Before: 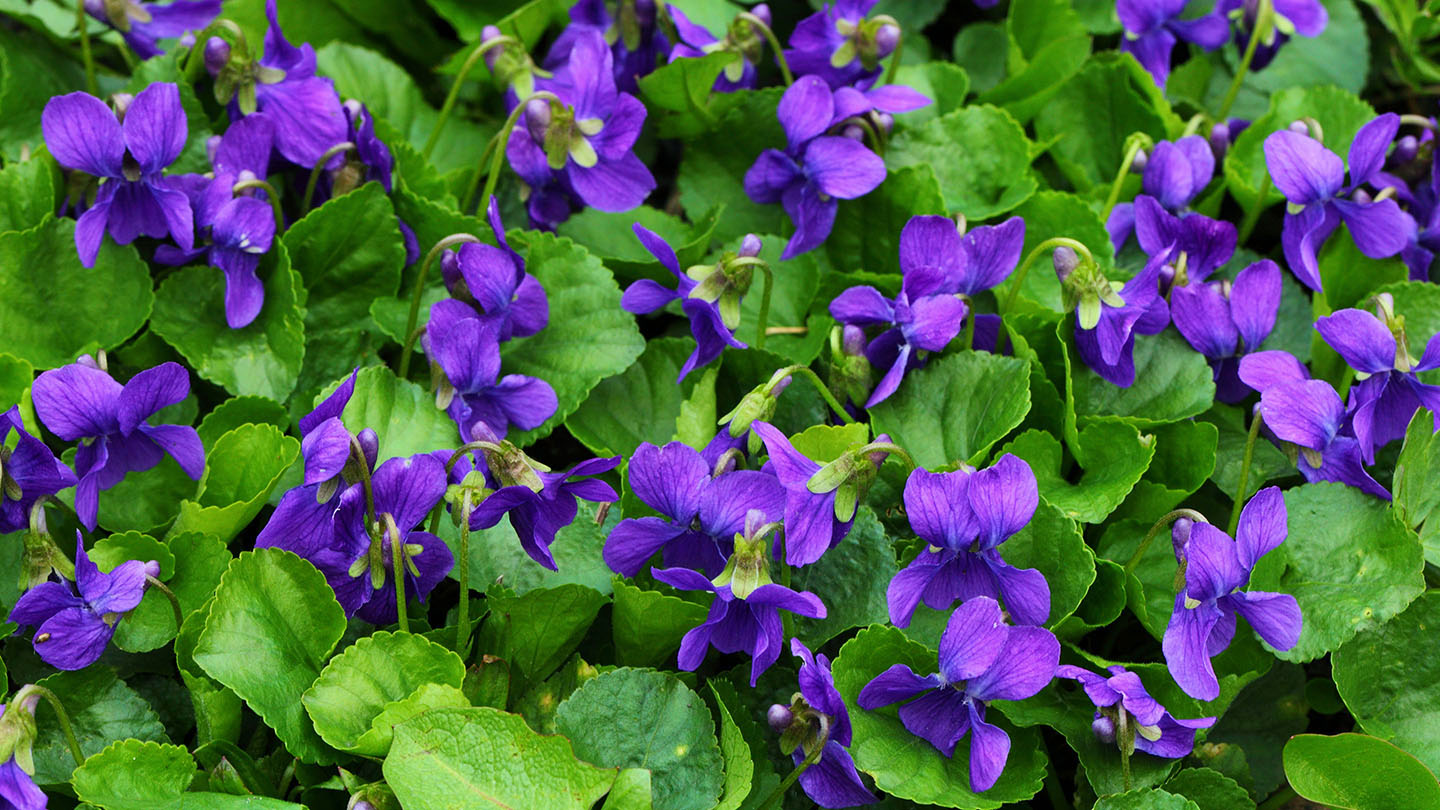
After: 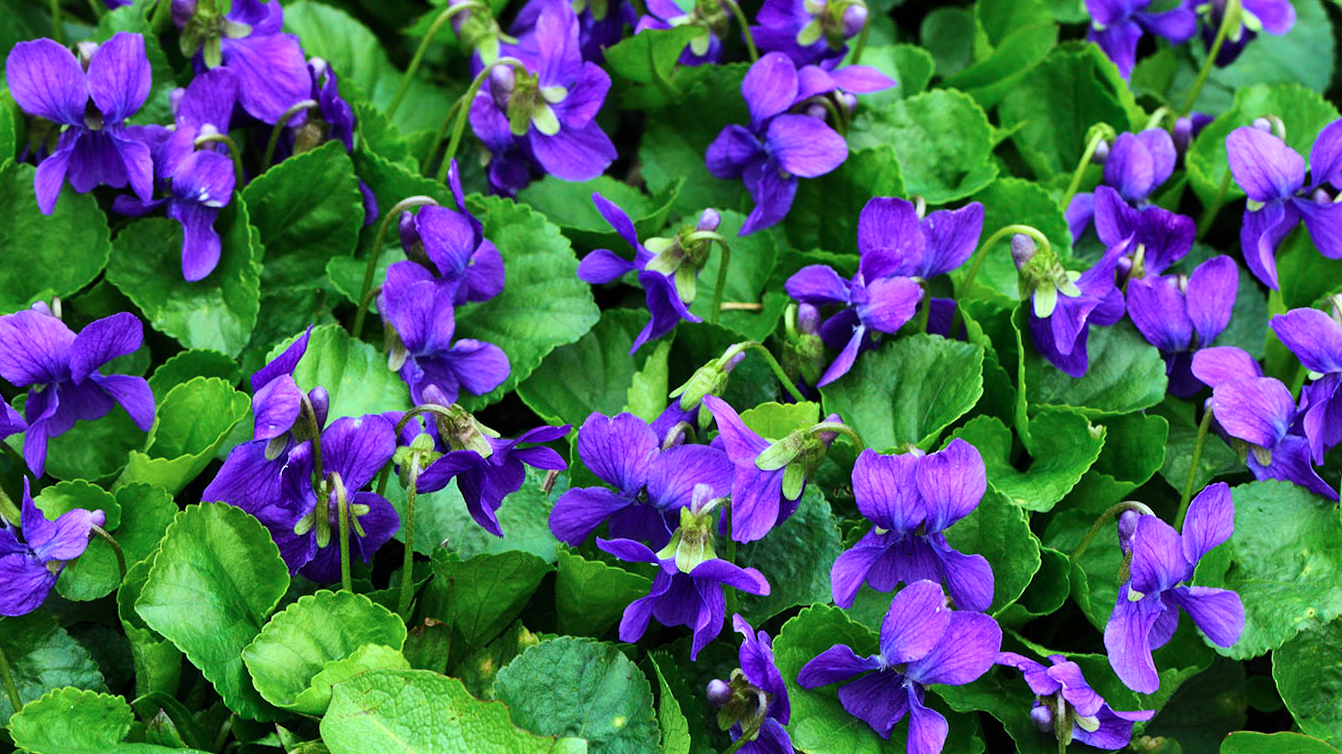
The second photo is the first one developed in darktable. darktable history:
shadows and highlights: shadows 29.61, highlights -30.47, low approximation 0.01, soften with gaussian
tone equalizer: -8 EV -0.417 EV, -7 EV -0.389 EV, -6 EV -0.333 EV, -5 EV -0.222 EV, -3 EV 0.222 EV, -2 EV 0.333 EV, -1 EV 0.389 EV, +0 EV 0.417 EV, edges refinement/feathering 500, mask exposure compensation -1.57 EV, preserve details no
color calibration: illuminant custom, x 0.368, y 0.373, temperature 4330.32 K
crop and rotate: angle -2.38°
